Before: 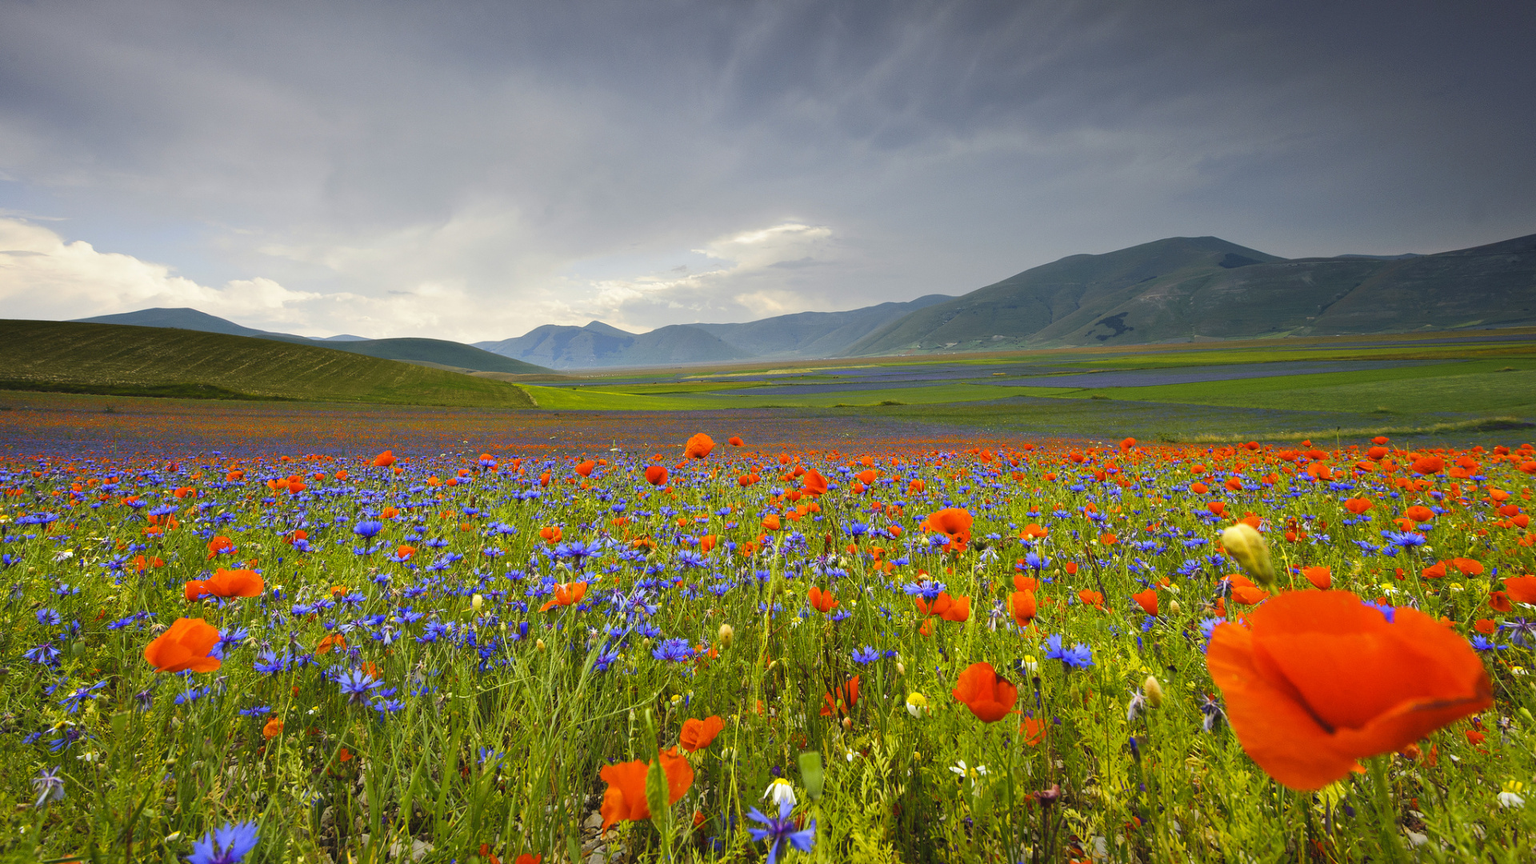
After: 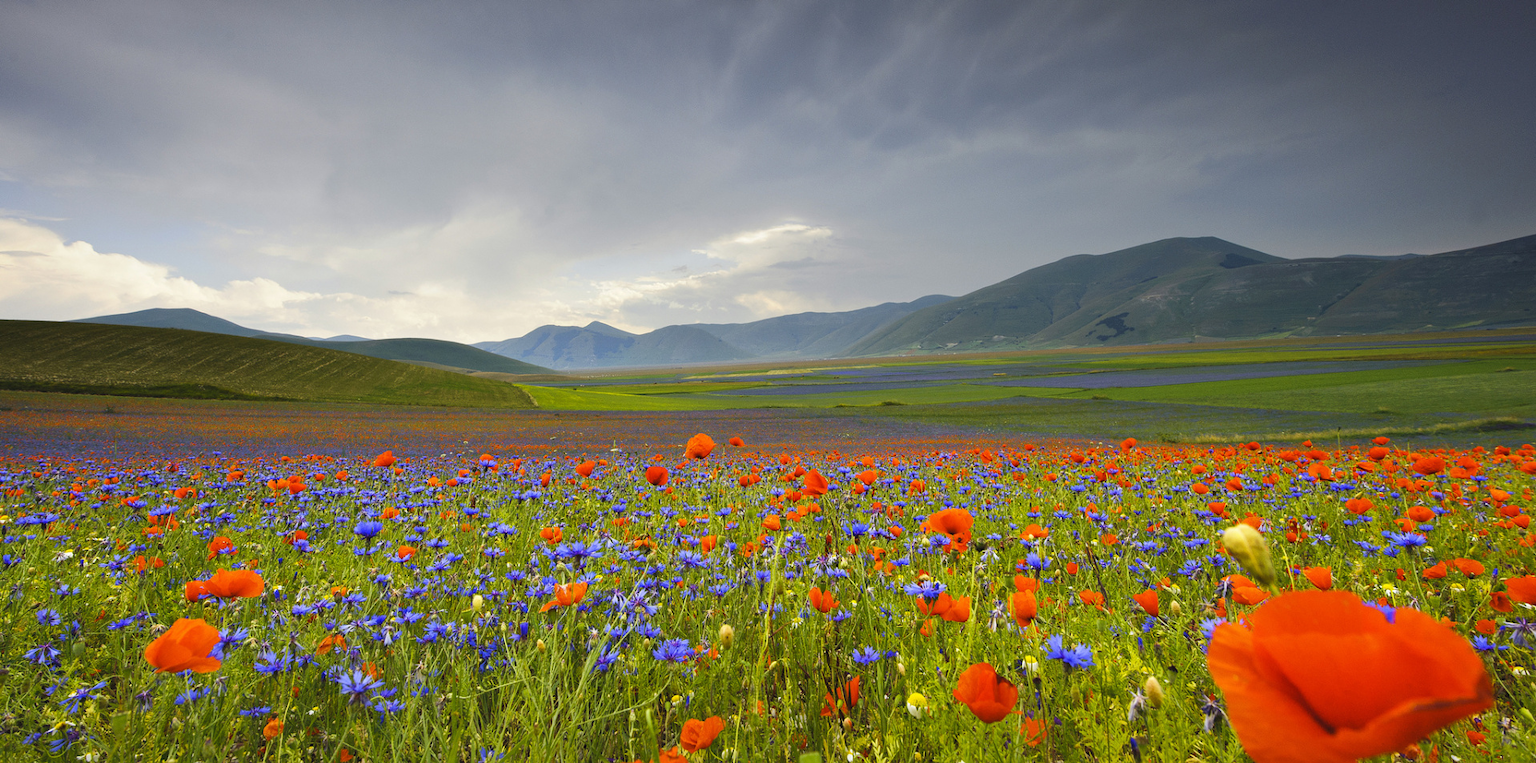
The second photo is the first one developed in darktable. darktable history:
crop and rotate: top 0%, bottom 11.574%
